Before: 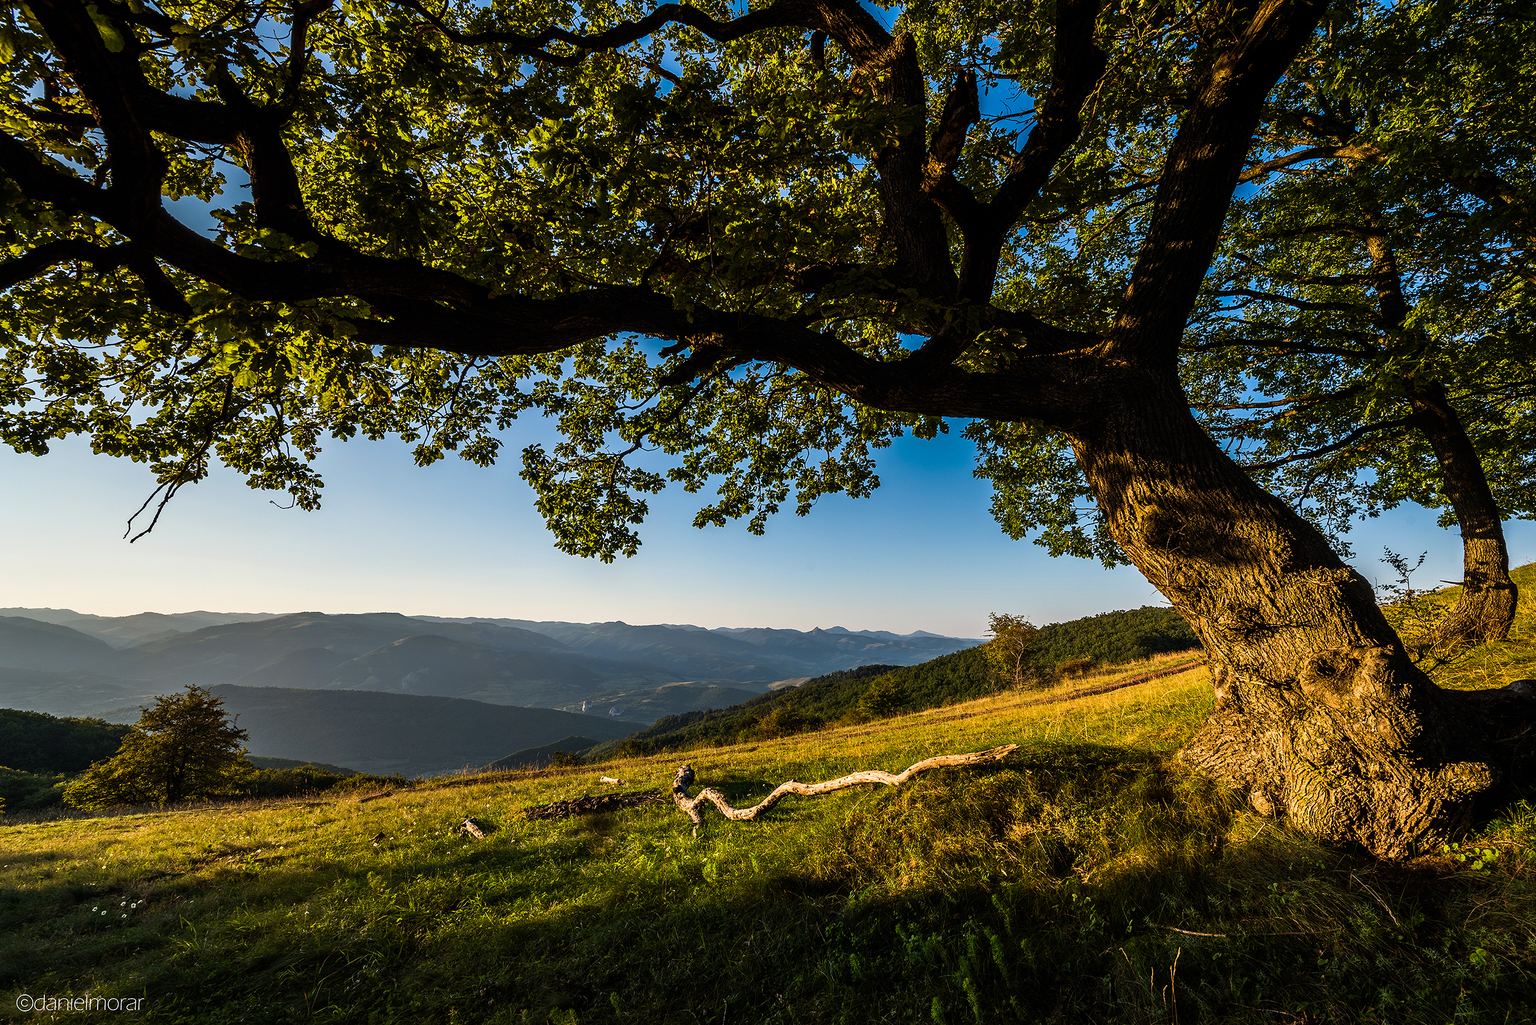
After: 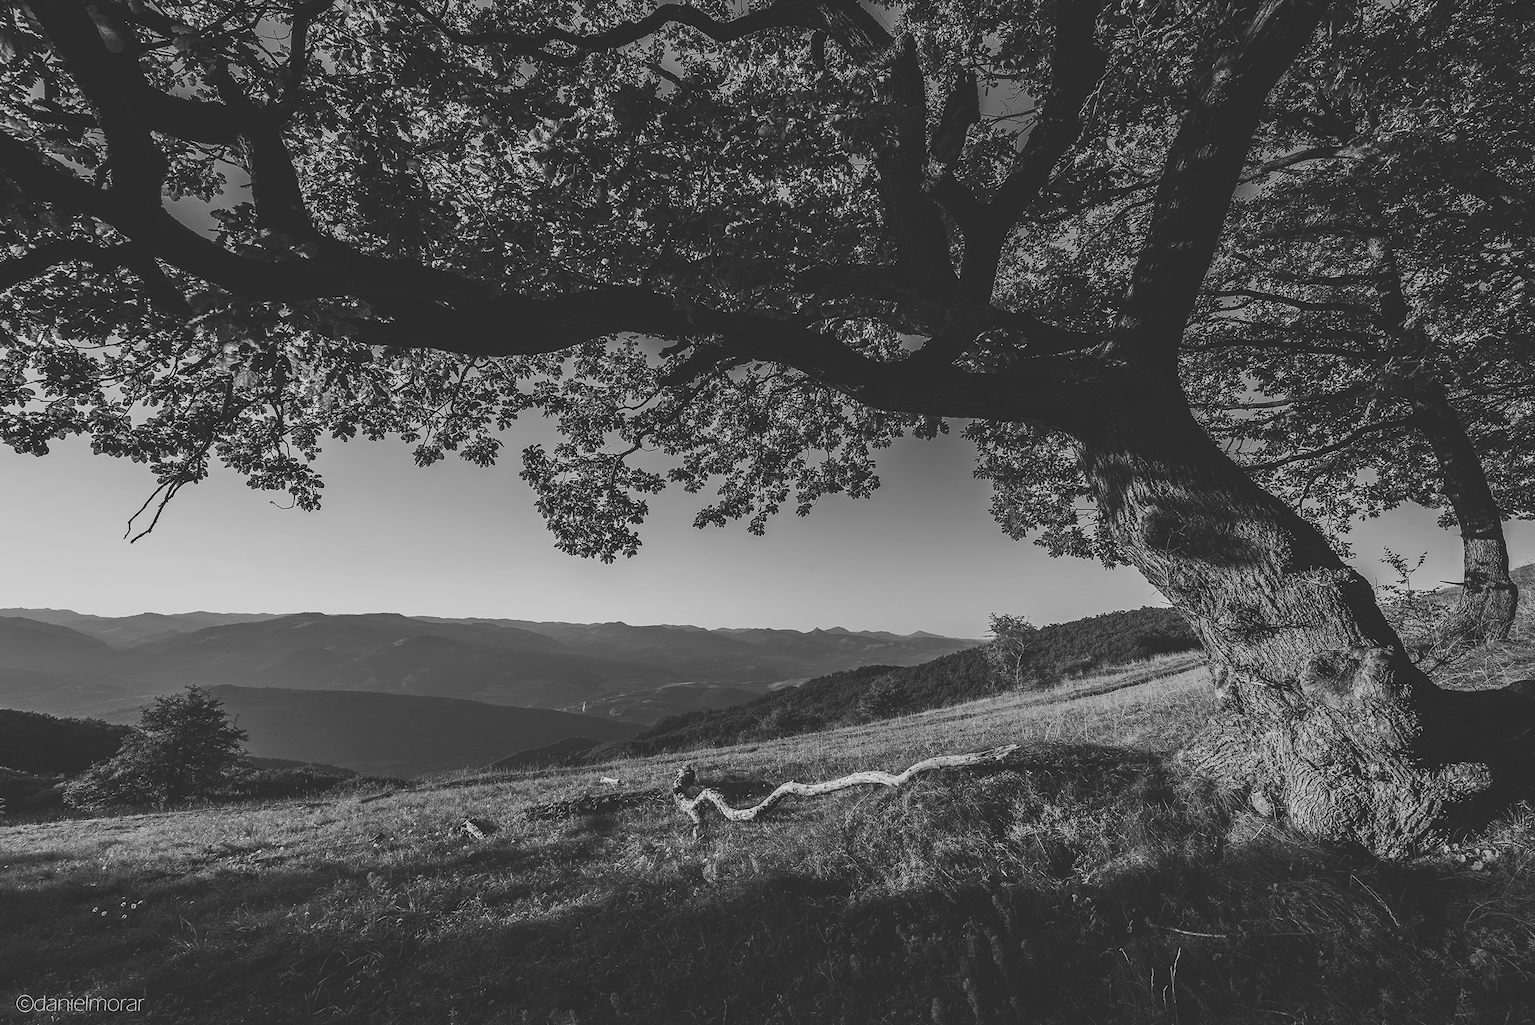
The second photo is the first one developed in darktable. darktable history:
monochrome: size 3.1
exposure: black level correction -0.036, exposure -0.497 EV, compensate highlight preservation false
